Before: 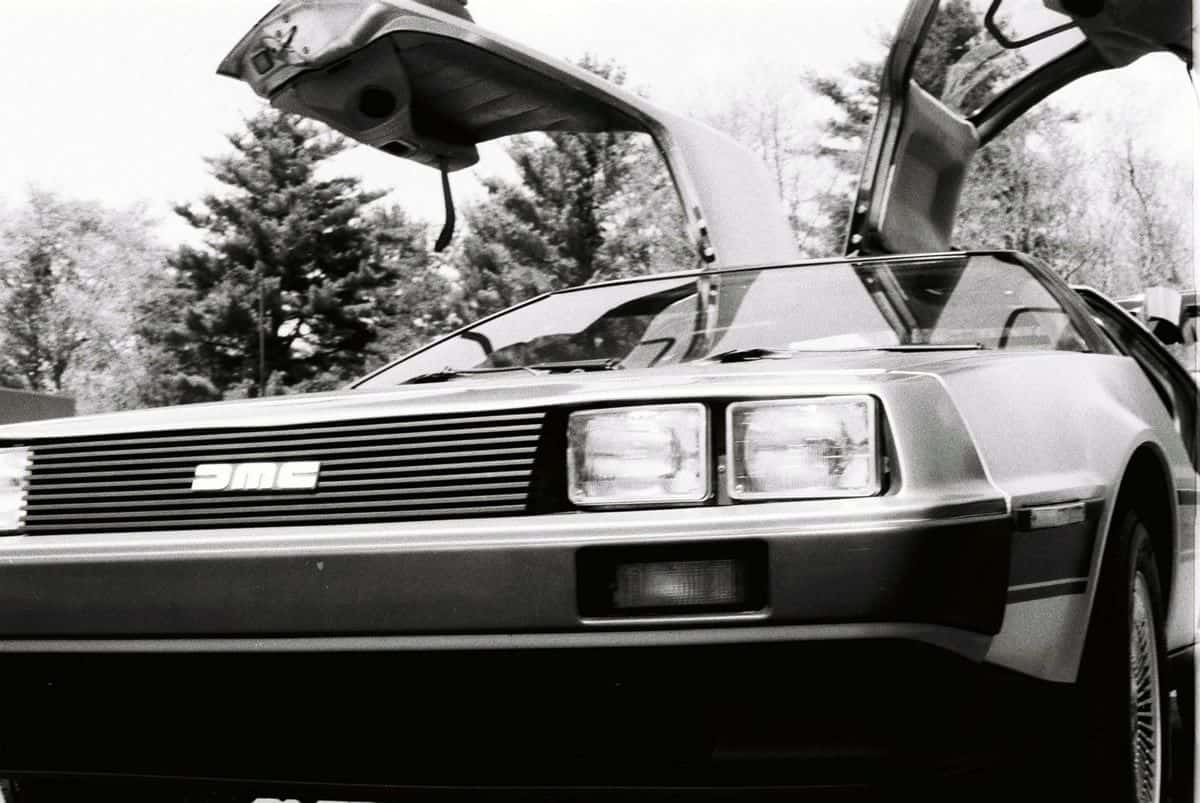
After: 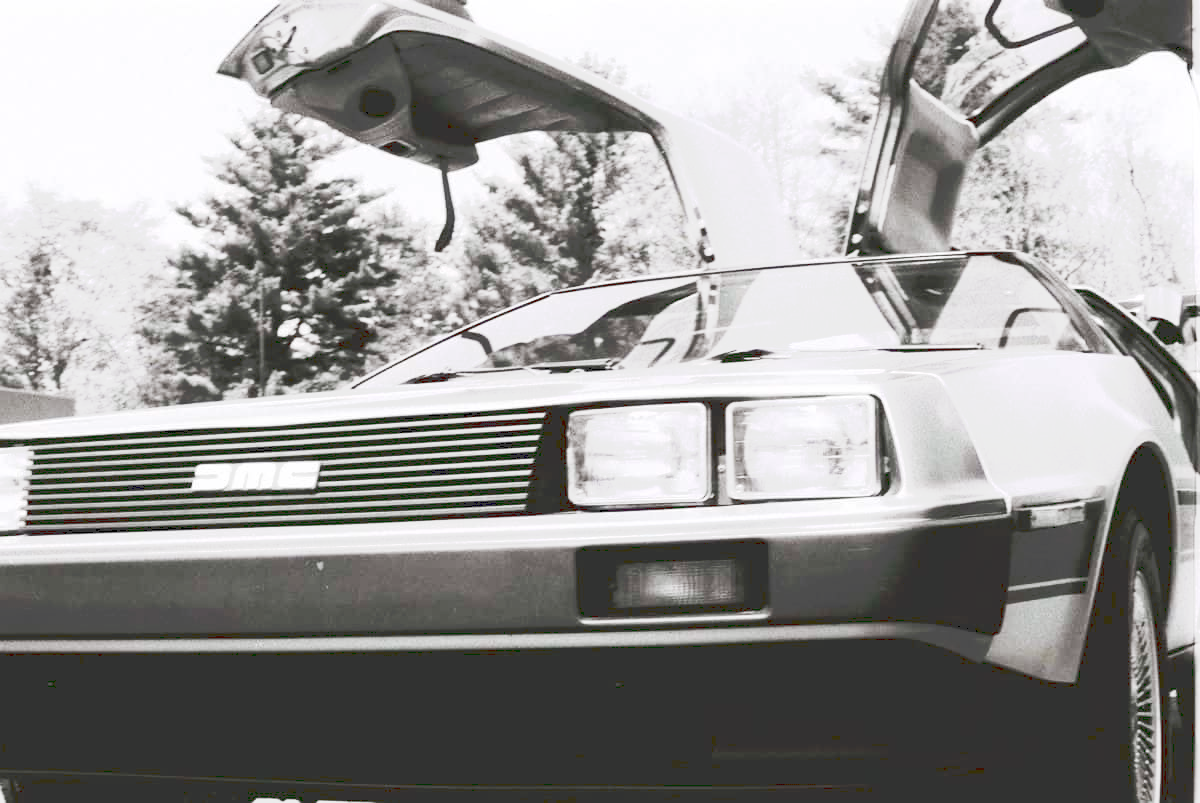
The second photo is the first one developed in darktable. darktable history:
white balance: red 1.004, blue 1.024
tone curve: curves: ch0 [(0, 0) (0.003, 0.202) (0.011, 0.205) (0.025, 0.222) (0.044, 0.258) (0.069, 0.298) (0.1, 0.321) (0.136, 0.333) (0.177, 0.38) (0.224, 0.439) (0.277, 0.51) (0.335, 0.594) (0.399, 0.675) (0.468, 0.743) (0.543, 0.805) (0.623, 0.861) (0.709, 0.905) (0.801, 0.931) (0.898, 0.941) (1, 1)], preserve colors none
